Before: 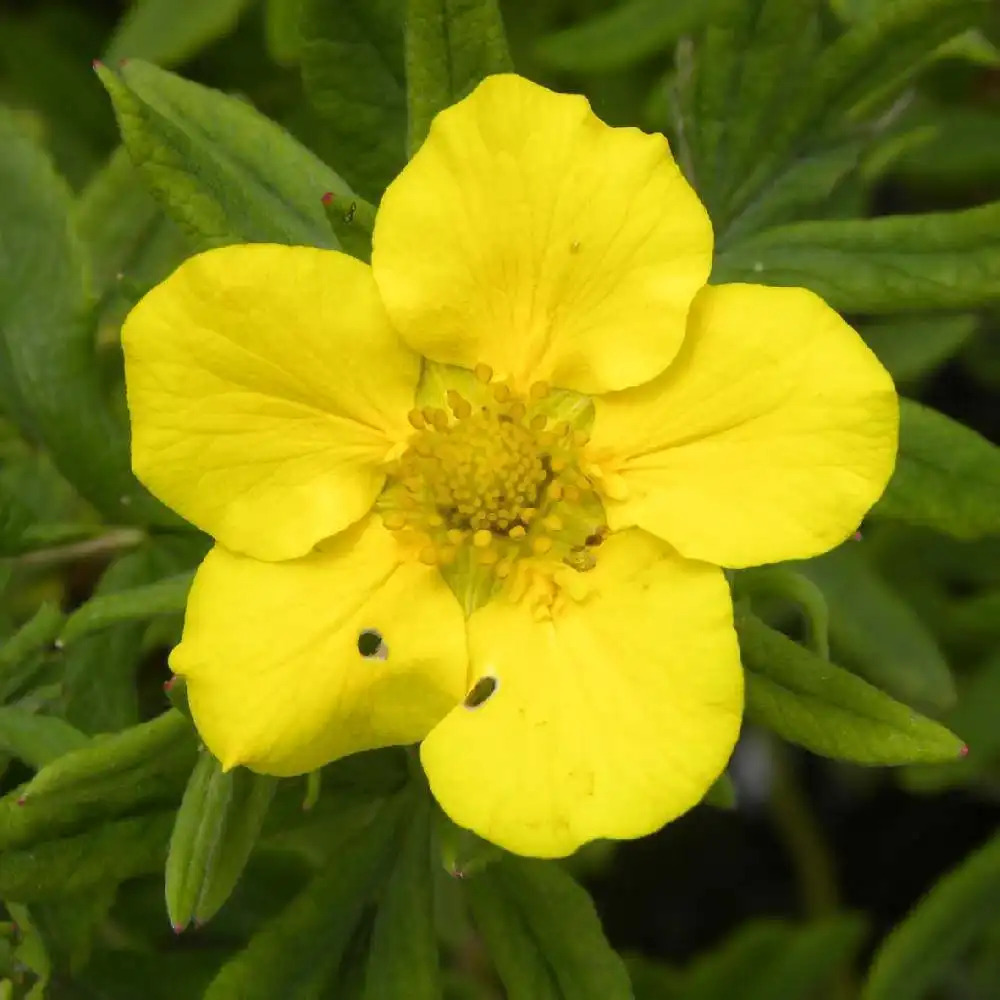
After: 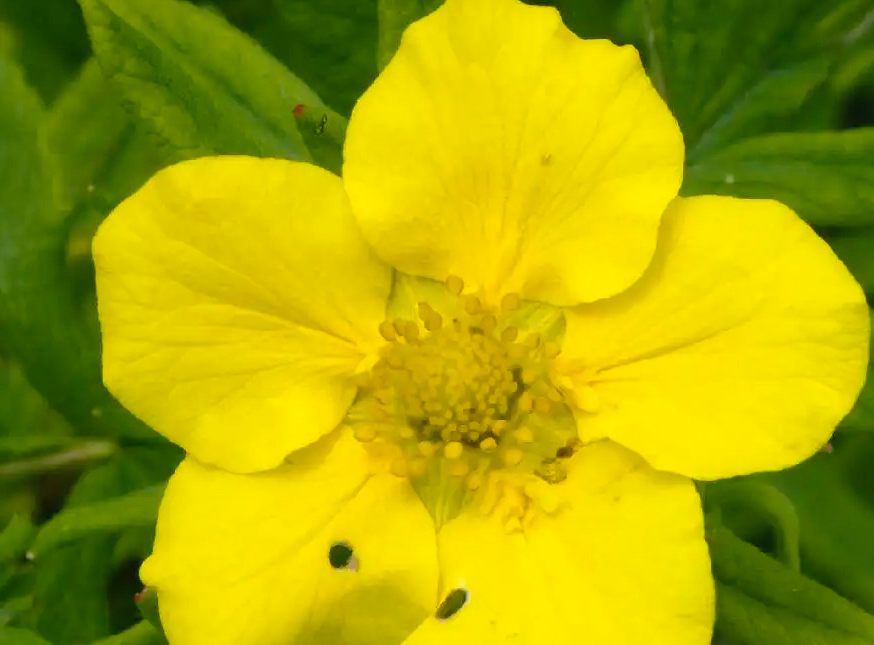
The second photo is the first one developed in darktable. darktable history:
contrast brightness saturation: saturation -0.166
crop: left 2.909%, top 8.849%, right 9.624%, bottom 26.565%
color balance rgb: shadows lift › chroma 11.882%, shadows lift › hue 132.88°, perceptual saturation grading › global saturation 36.932%, perceptual brilliance grading › global brilliance 2.993%, perceptual brilliance grading › highlights -2.592%, perceptual brilliance grading › shadows 3.095%
